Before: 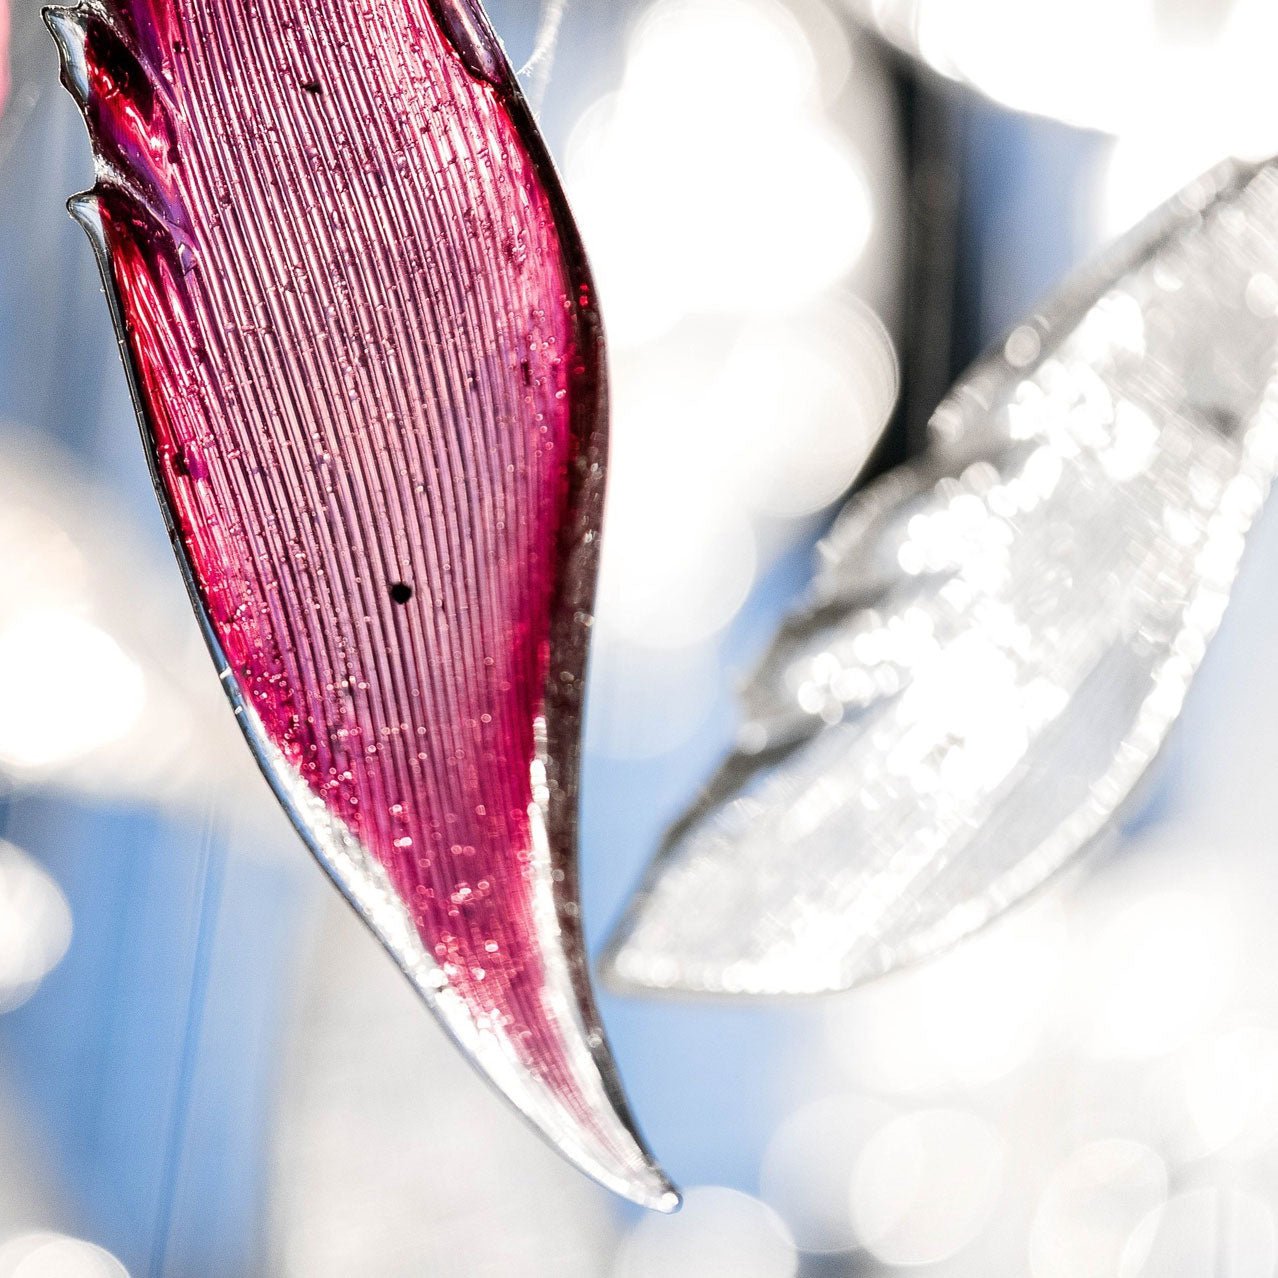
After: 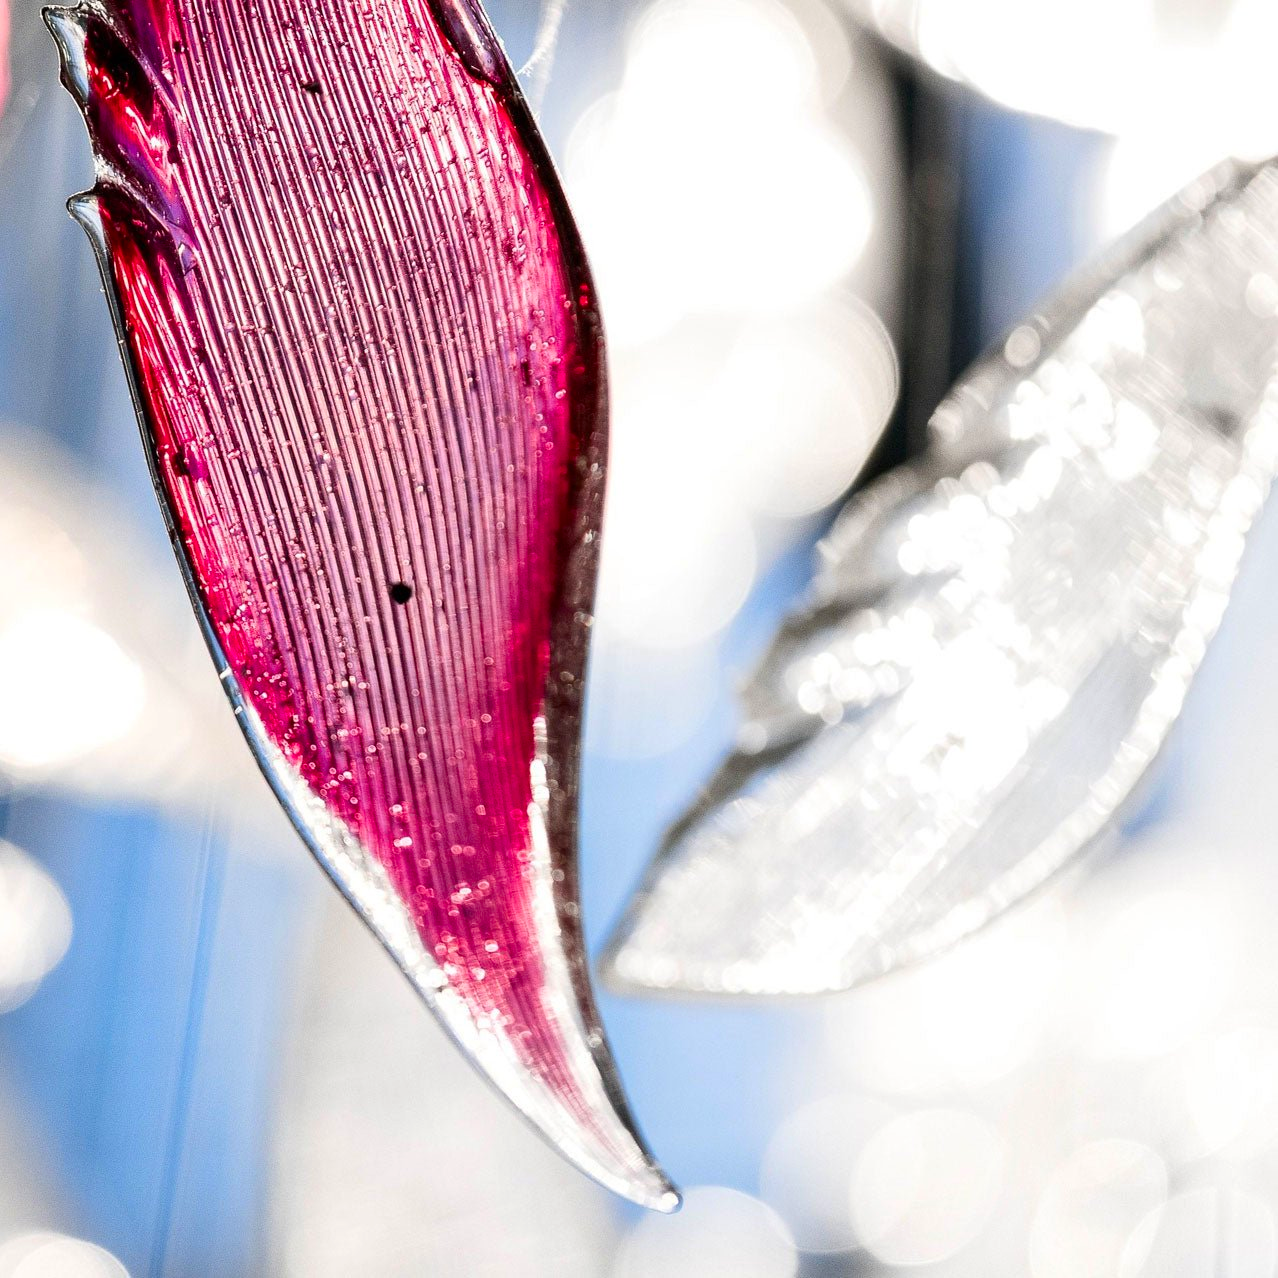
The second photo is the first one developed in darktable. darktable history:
contrast brightness saturation: contrast 0.08, saturation 0.2
shadows and highlights: radius 331.84, shadows 53.55, highlights -100, compress 94.63%, highlights color adjustment 73.23%, soften with gaussian
